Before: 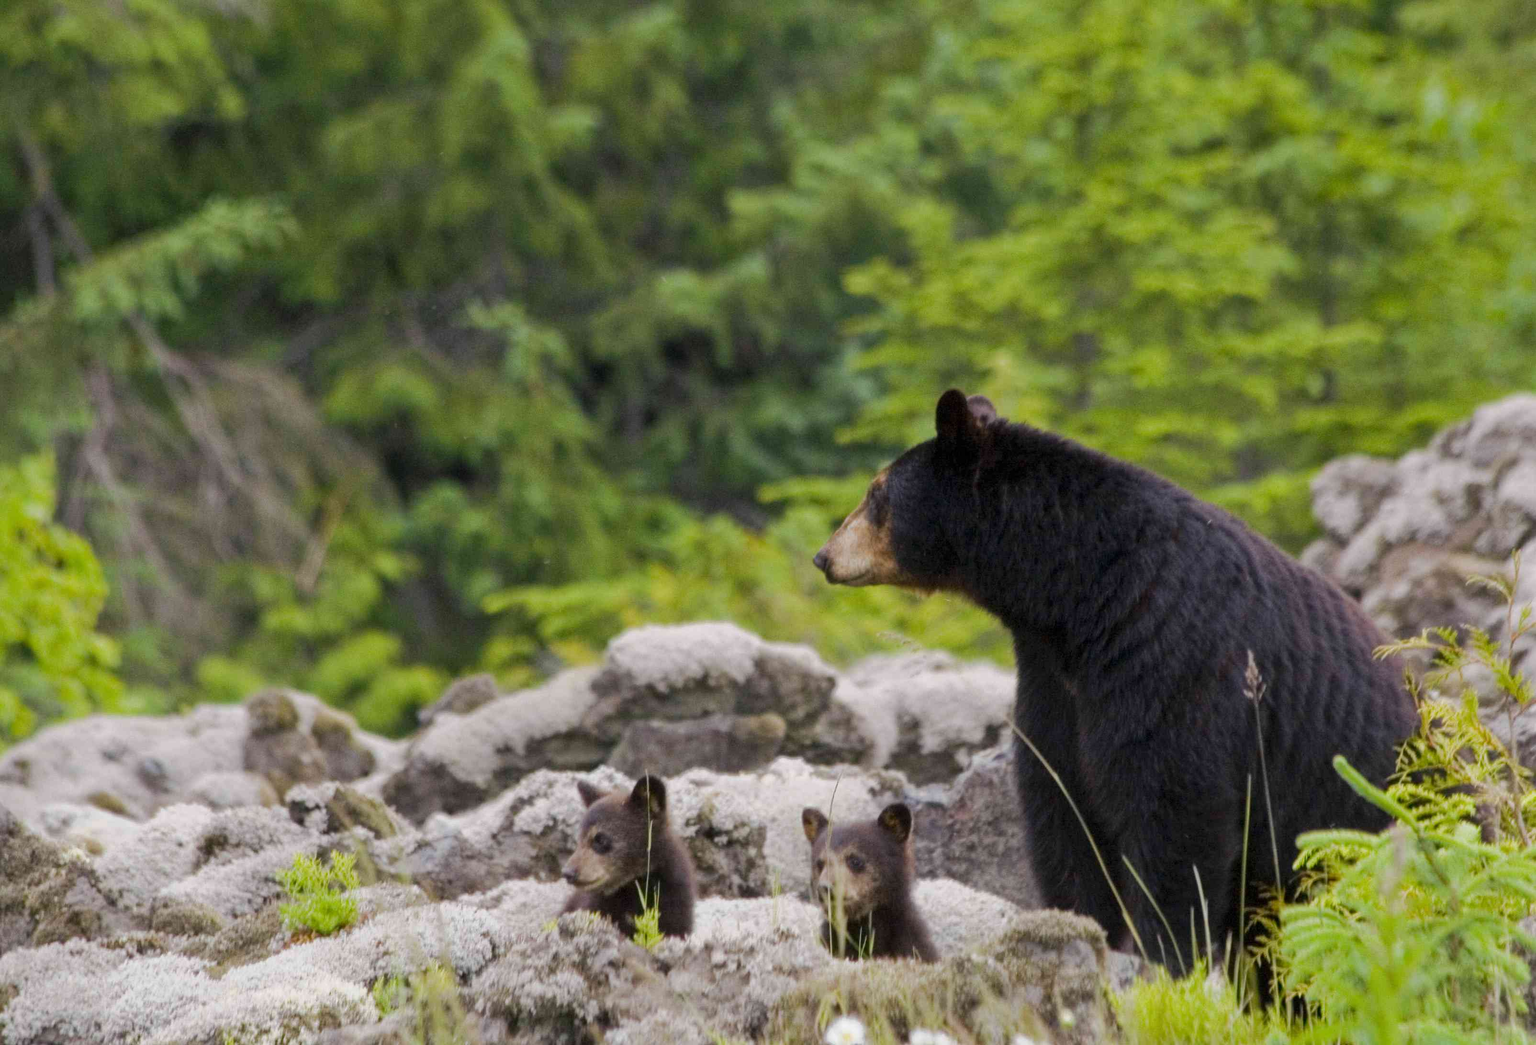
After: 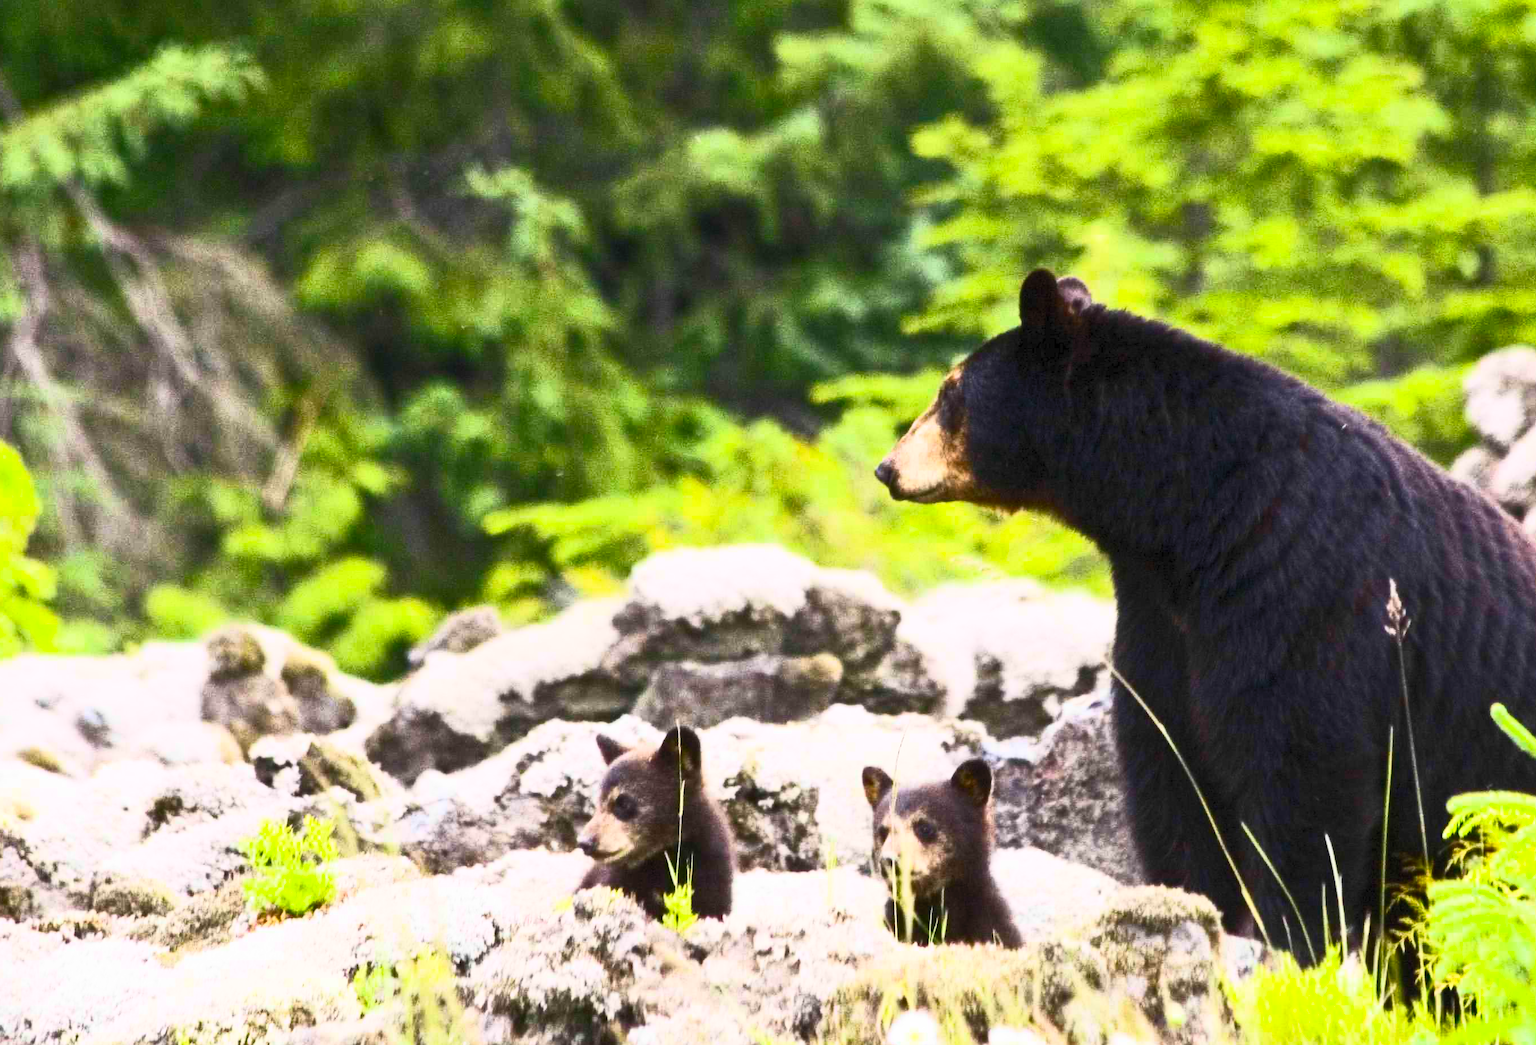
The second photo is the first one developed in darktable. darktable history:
crop and rotate: left 4.842%, top 15.51%, right 10.668%
contrast brightness saturation: contrast 0.83, brightness 0.59, saturation 0.59
